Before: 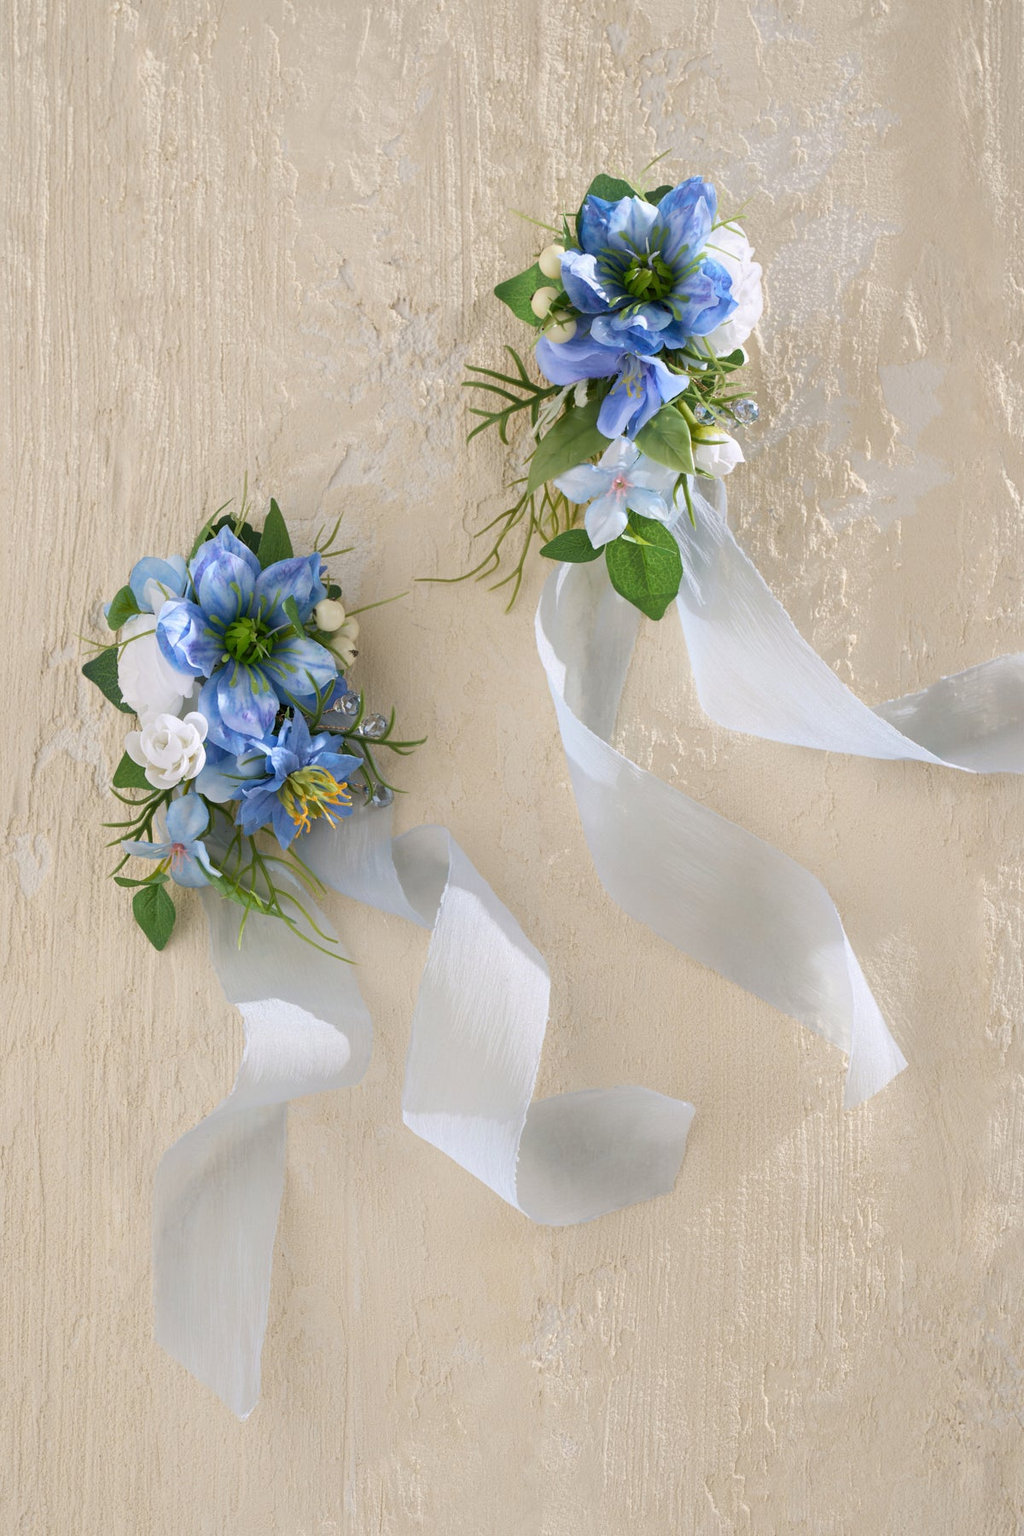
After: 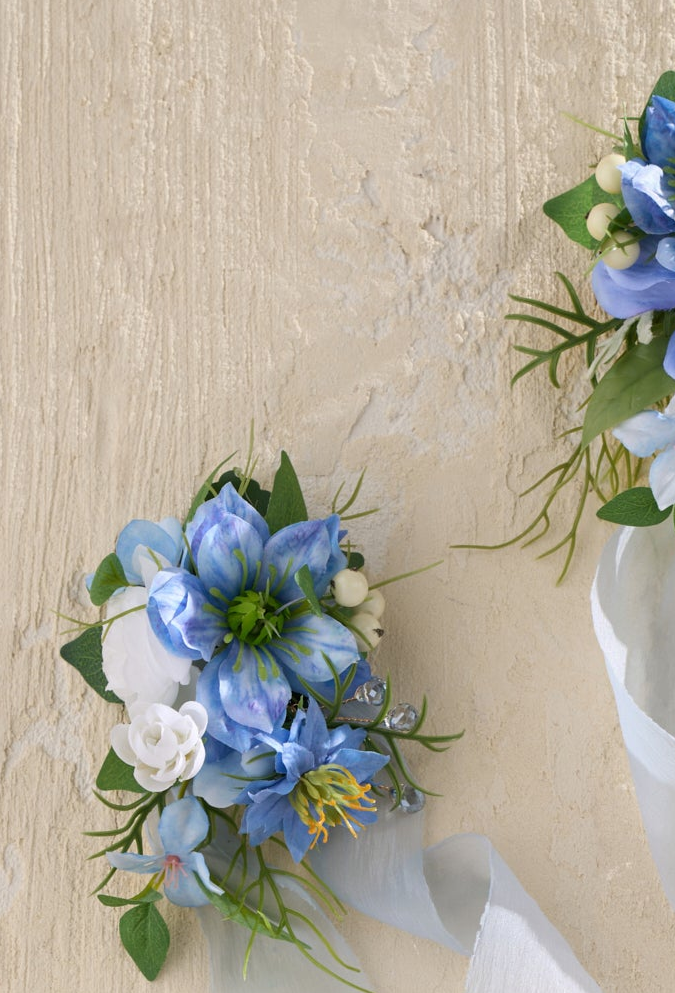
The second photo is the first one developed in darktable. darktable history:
crop and rotate: left 3.02%, top 7.402%, right 40.669%, bottom 37.39%
